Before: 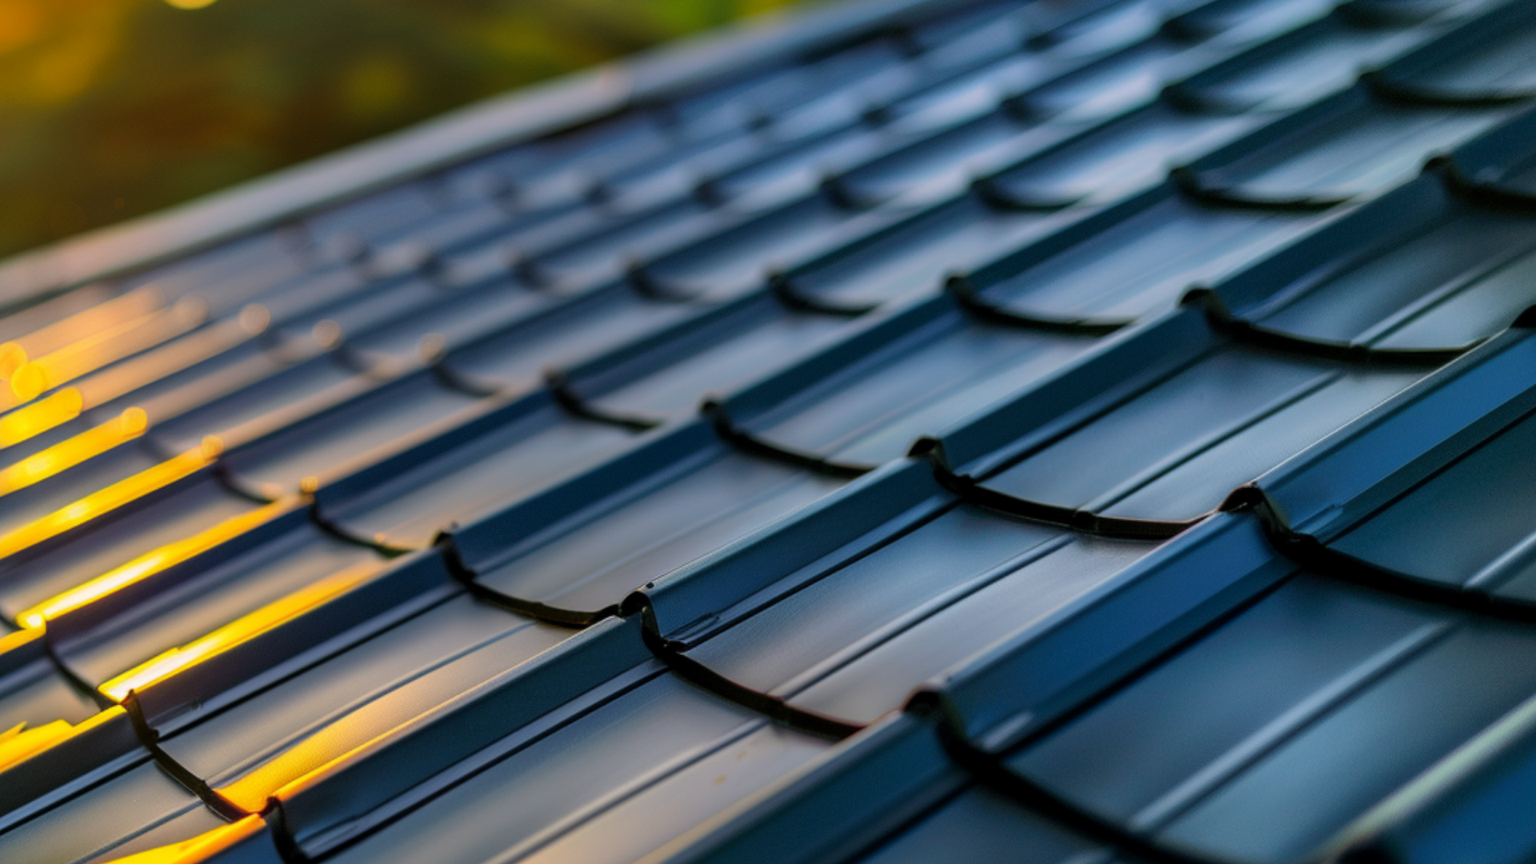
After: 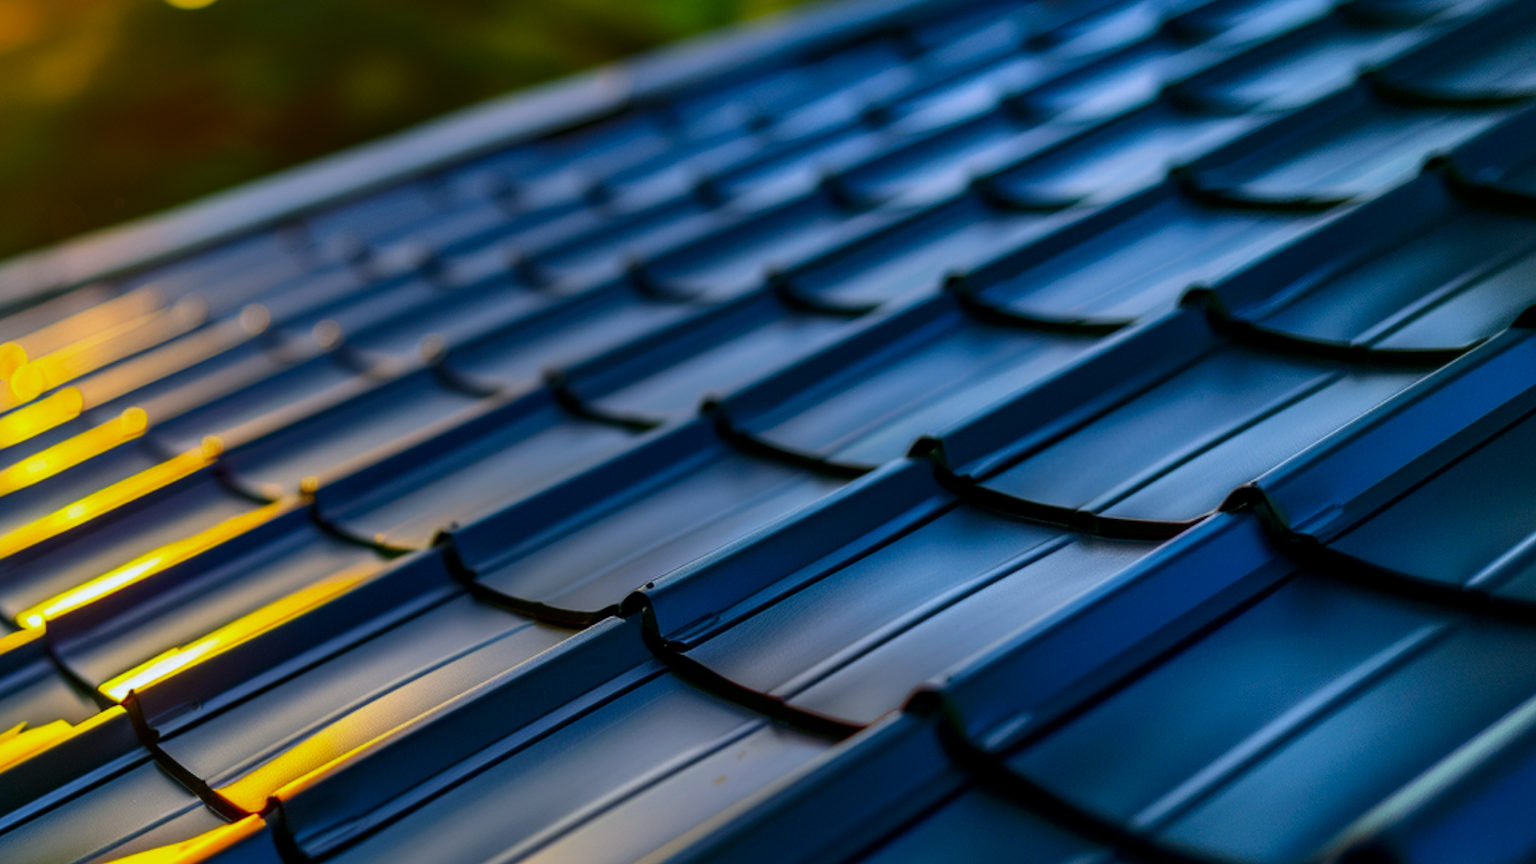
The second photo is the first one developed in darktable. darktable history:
contrast brightness saturation: contrast 0.12, brightness -0.12, saturation 0.2
white balance: red 0.924, blue 1.095
